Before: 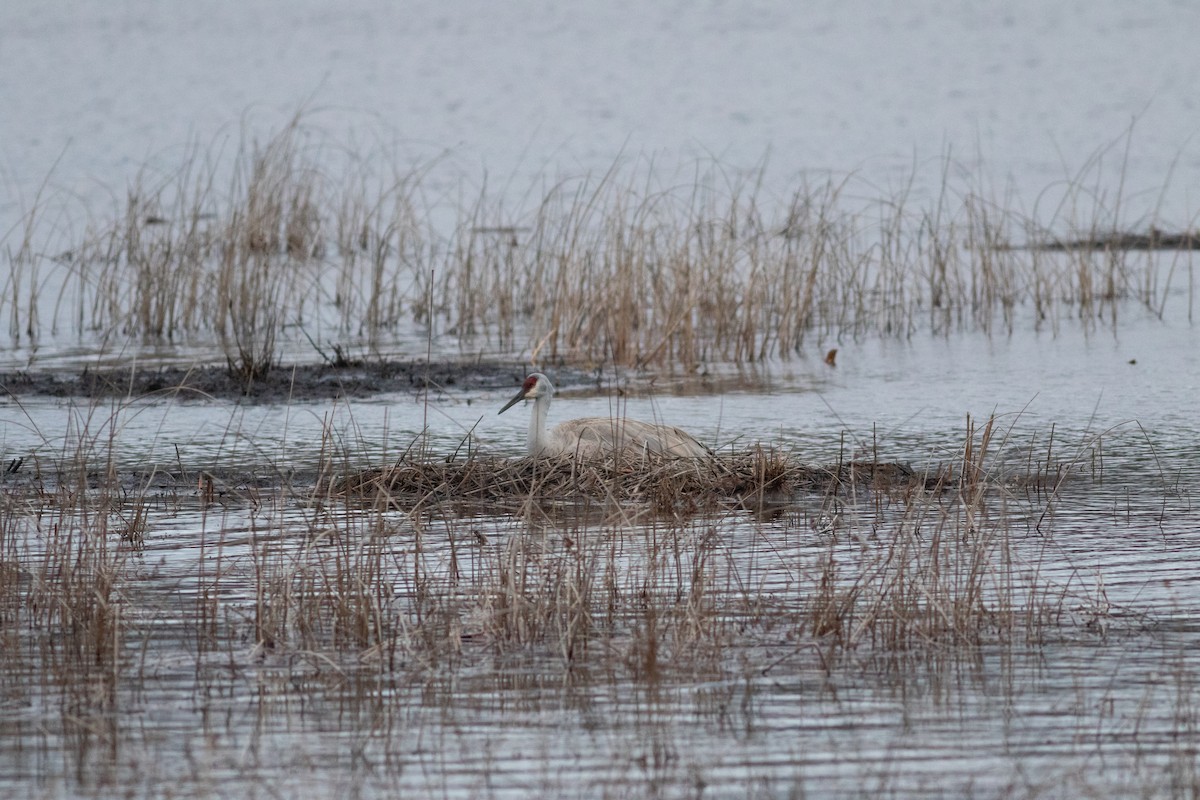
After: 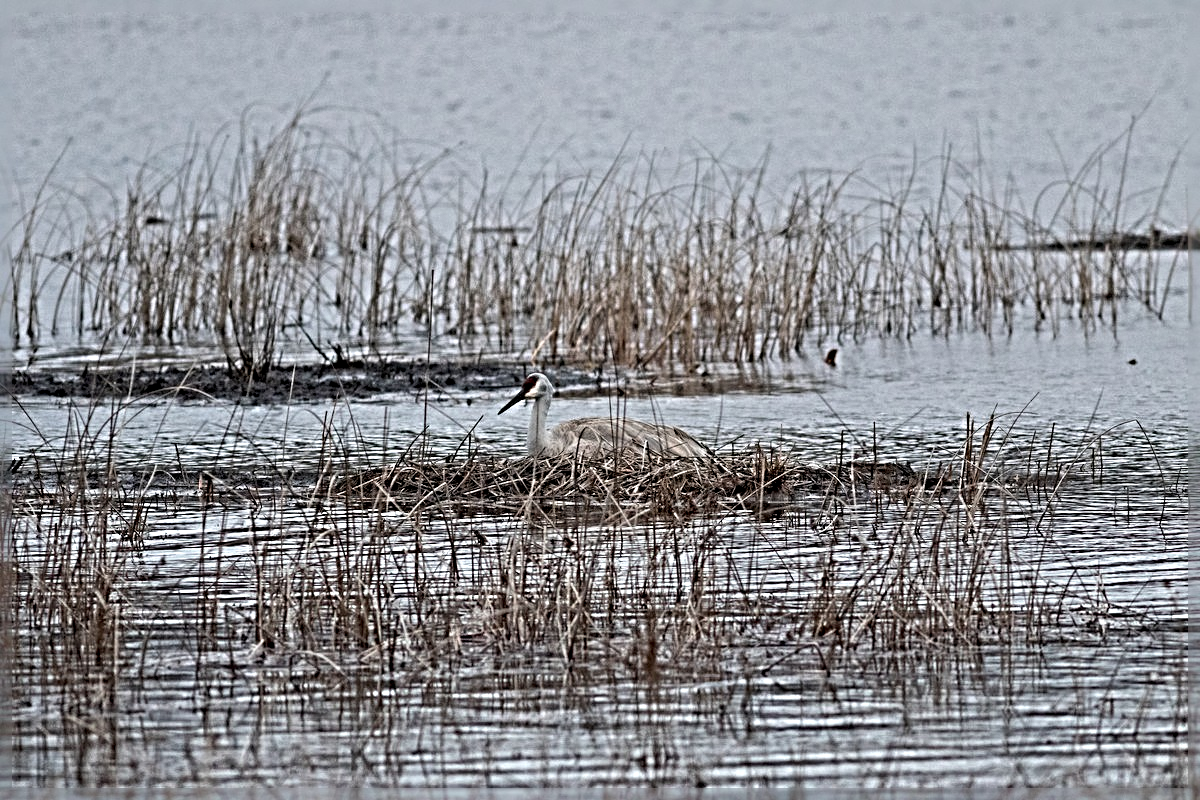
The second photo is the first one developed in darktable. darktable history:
sharpen: radius 6.3, amount 1.8, threshold 0
color zones: curves: ch0 [(0, 0.5) (0.143, 0.5) (0.286, 0.5) (0.429, 0.5) (0.571, 0.5) (0.714, 0.476) (0.857, 0.5) (1, 0.5)]; ch2 [(0, 0.5) (0.143, 0.5) (0.286, 0.5) (0.429, 0.5) (0.571, 0.5) (0.714, 0.487) (0.857, 0.5) (1, 0.5)]
